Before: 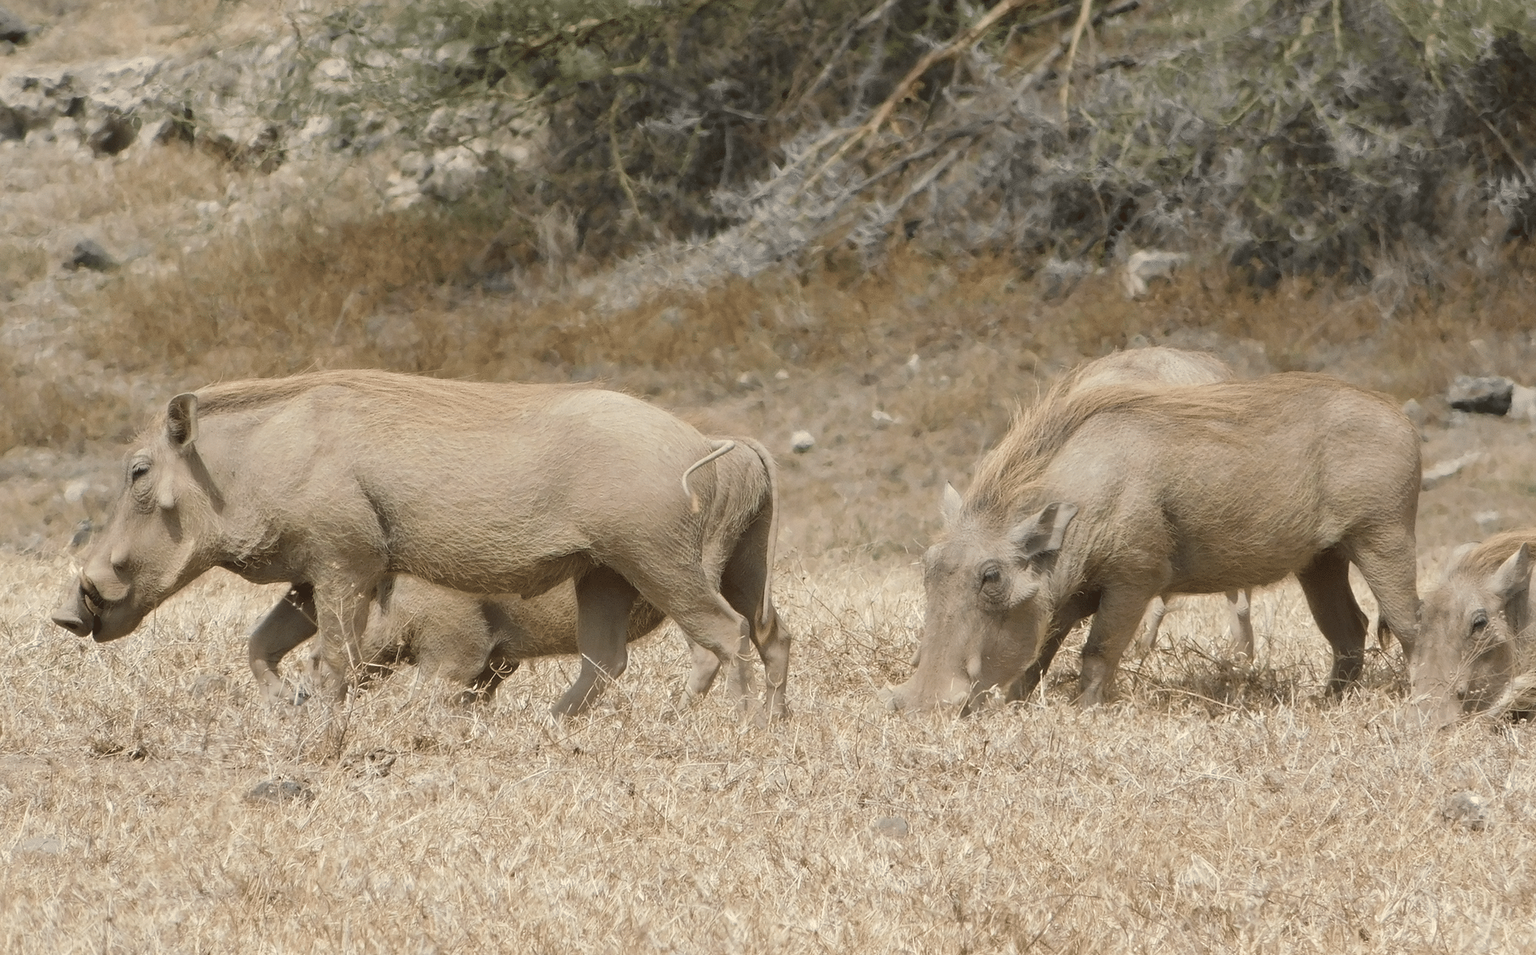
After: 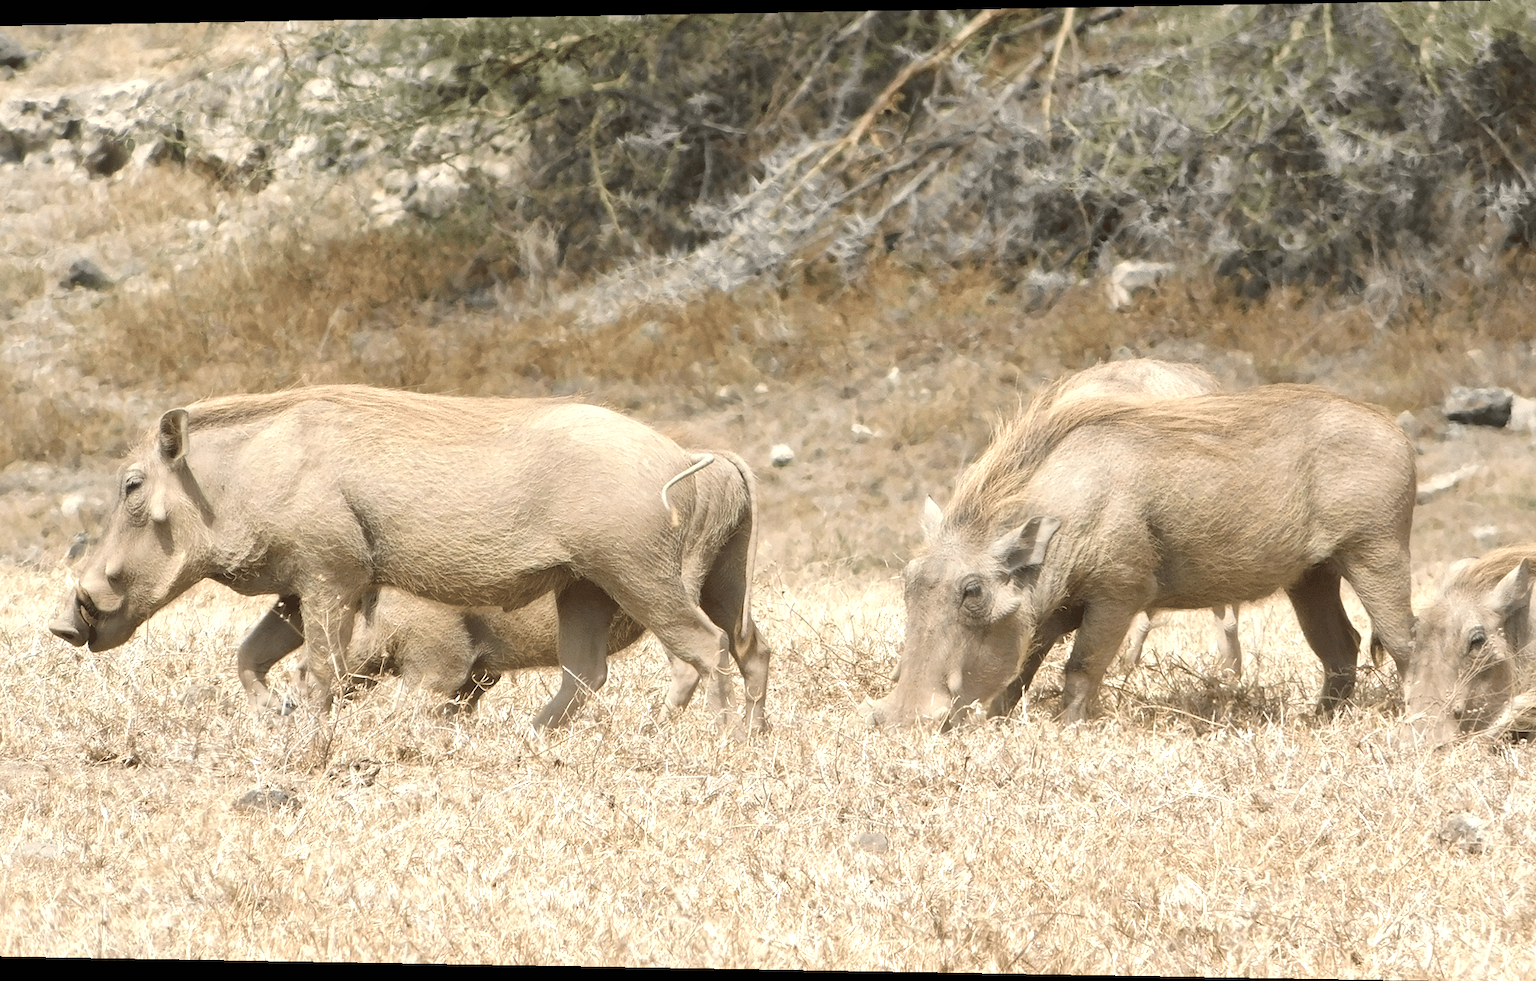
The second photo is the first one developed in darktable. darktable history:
exposure: black level correction 0, exposure 0.7 EV, compensate exposure bias true, compensate highlight preservation false
rotate and perspective: lens shift (horizontal) -0.055, automatic cropping off
local contrast: mode bilateral grid, contrast 20, coarseness 50, detail 120%, midtone range 0.2
